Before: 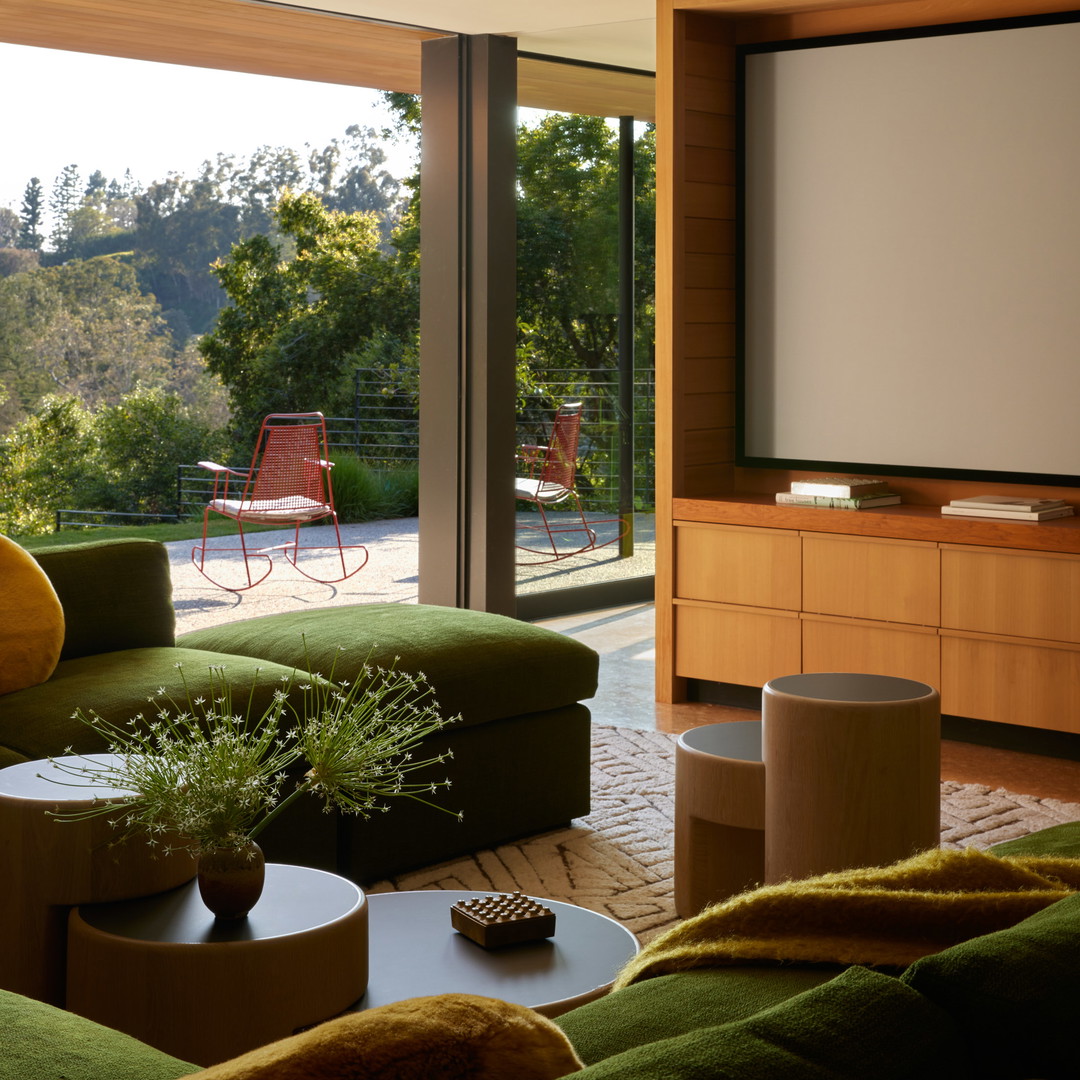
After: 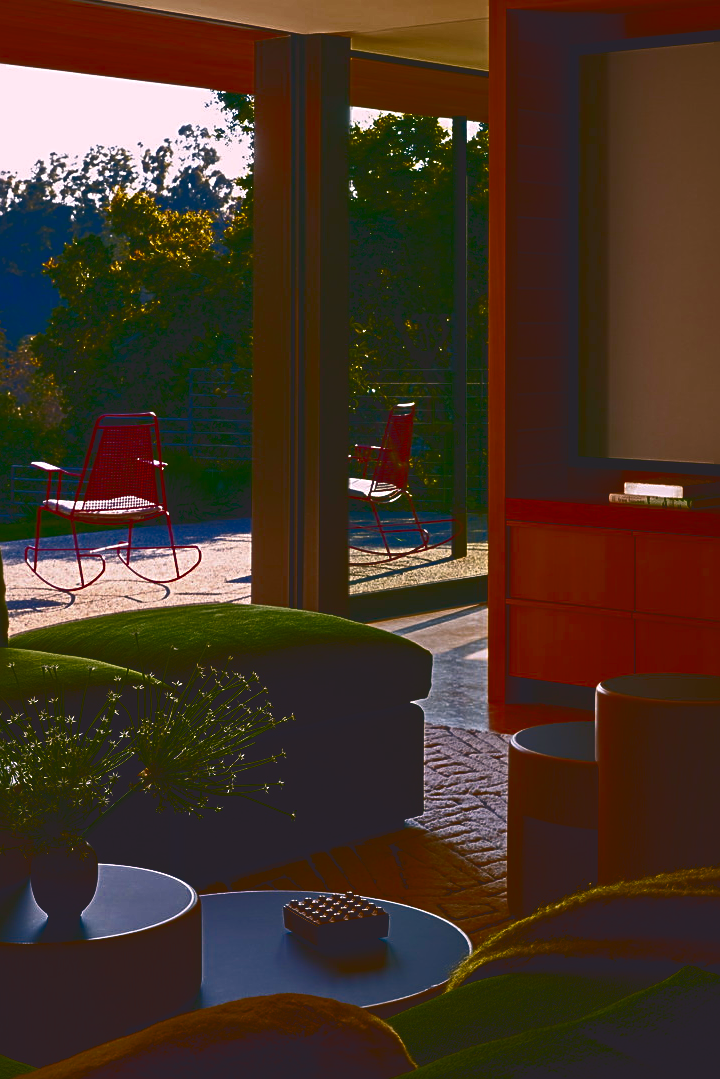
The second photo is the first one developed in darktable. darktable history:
sharpen: radius 2.147, amount 0.381, threshold 0.193
contrast brightness saturation: contrast 0.088, brightness -0.605, saturation 0.168
crop and rotate: left 15.616%, right 17.691%
color balance rgb: power › luminance -7.892%, power › chroma 1.078%, power › hue 217.69°, highlights gain › chroma 1.713%, highlights gain › hue 55.82°, perceptual saturation grading › global saturation 37.164%, perceptual saturation grading › shadows 35.824%, global vibrance 16.204%, saturation formula JzAzBz (2021)
tone curve: curves: ch0 [(0, 0.142) (0.384, 0.314) (0.752, 0.711) (0.991, 0.95)]; ch1 [(0.006, 0.129) (0.346, 0.384) (1, 1)]; ch2 [(0.003, 0.057) (0.261, 0.248) (1, 1)], color space Lab, independent channels, preserve colors none
